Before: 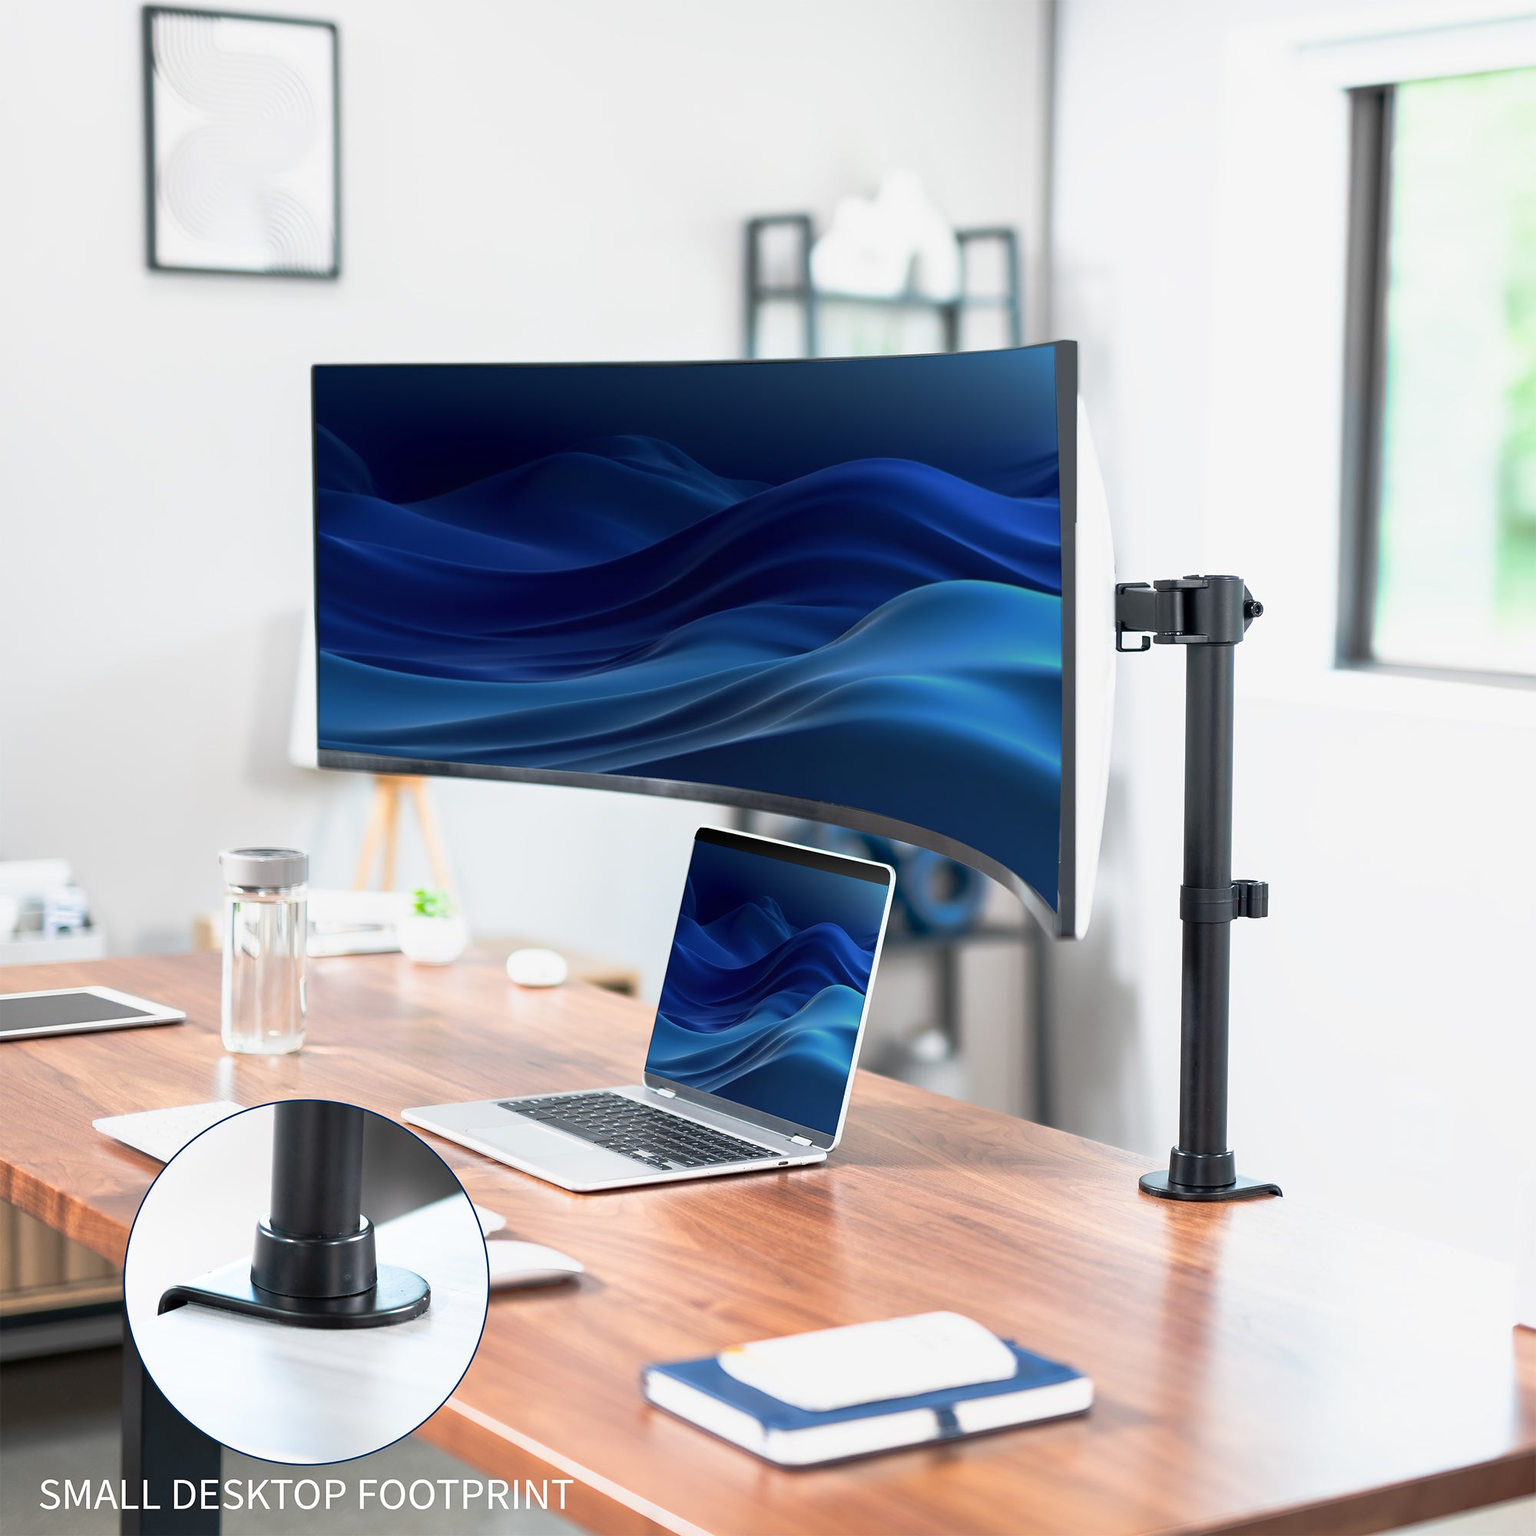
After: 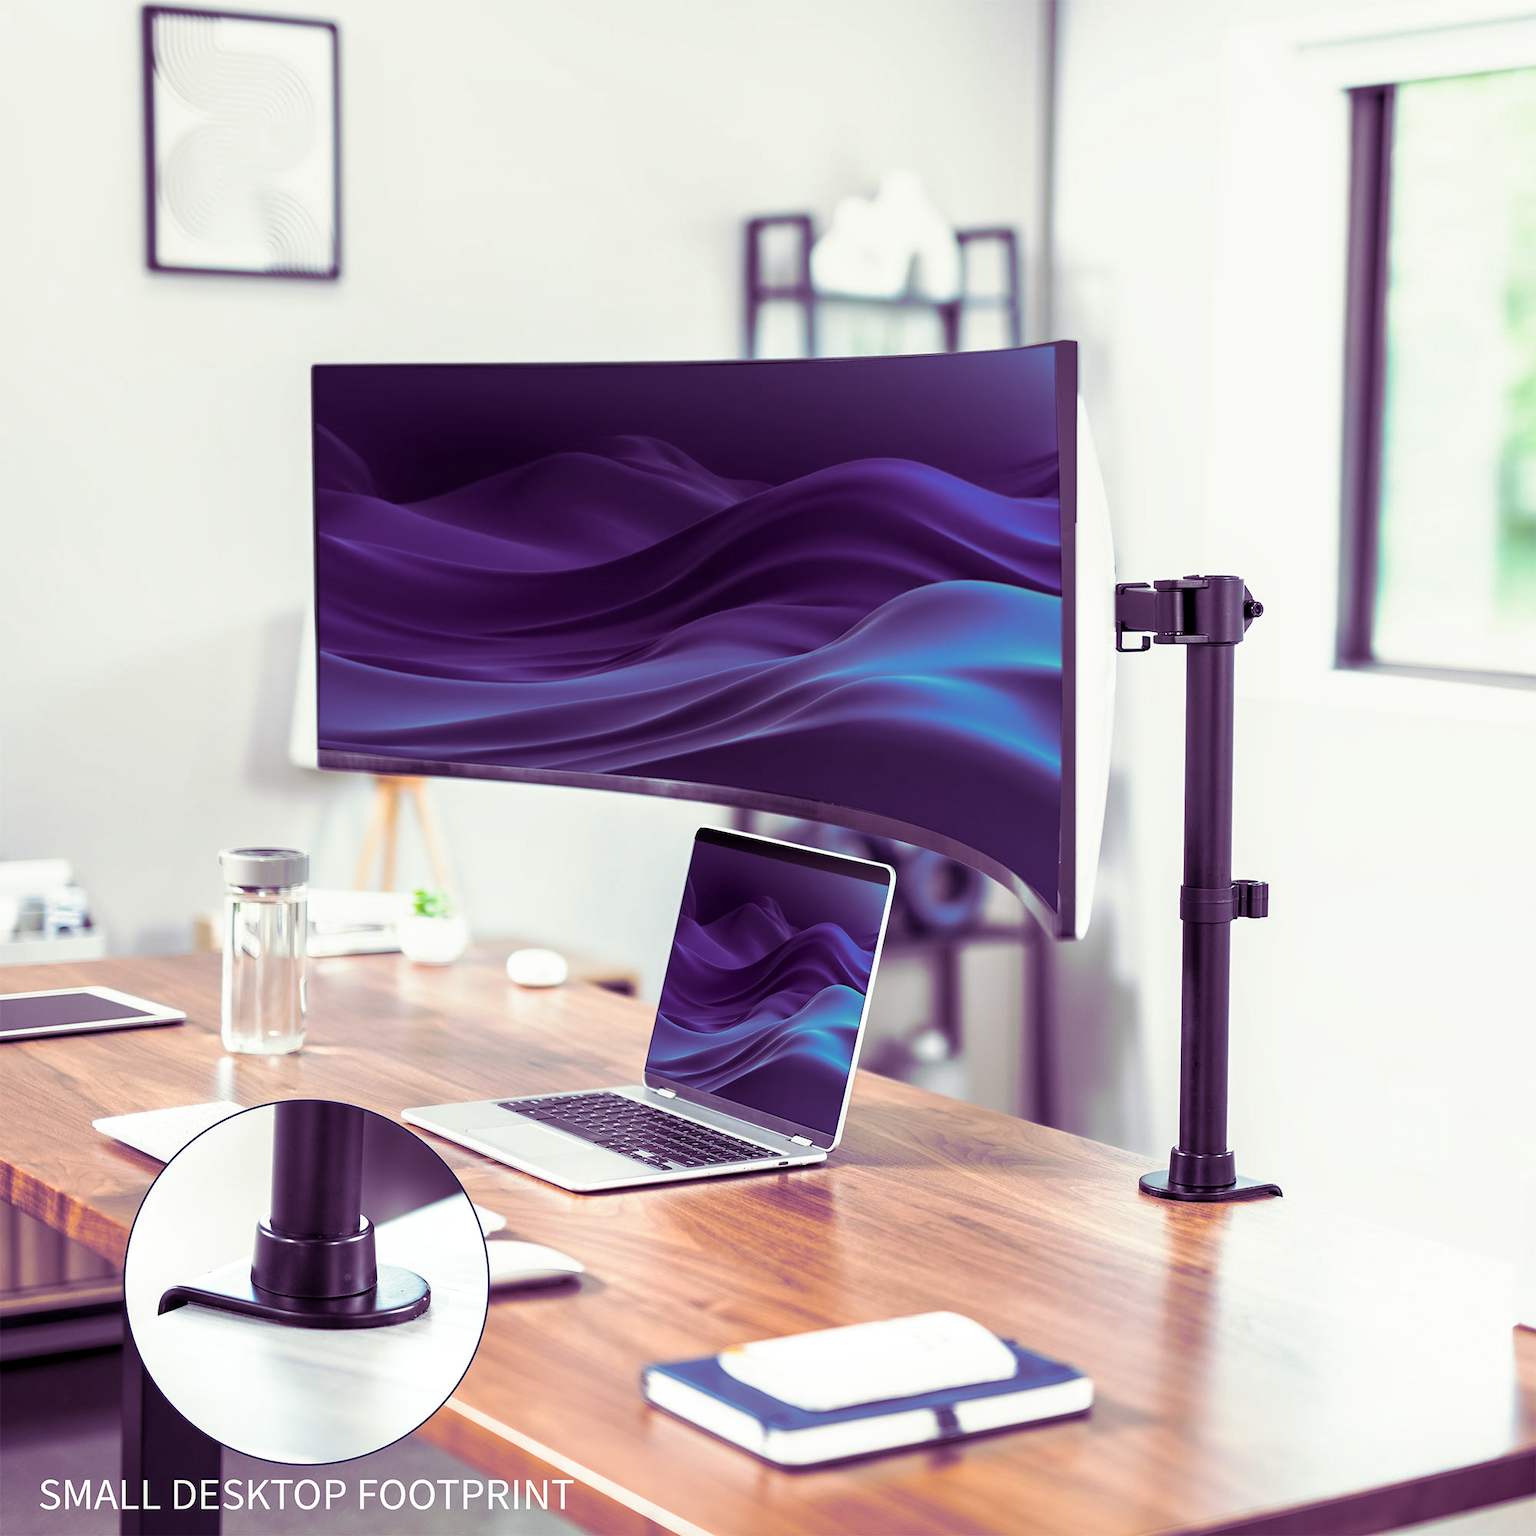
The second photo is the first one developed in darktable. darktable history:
local contrast: highlights 83%, shadows 81%
split-toning: shadows › hue 277.2°, shadows › saturation 0.74
